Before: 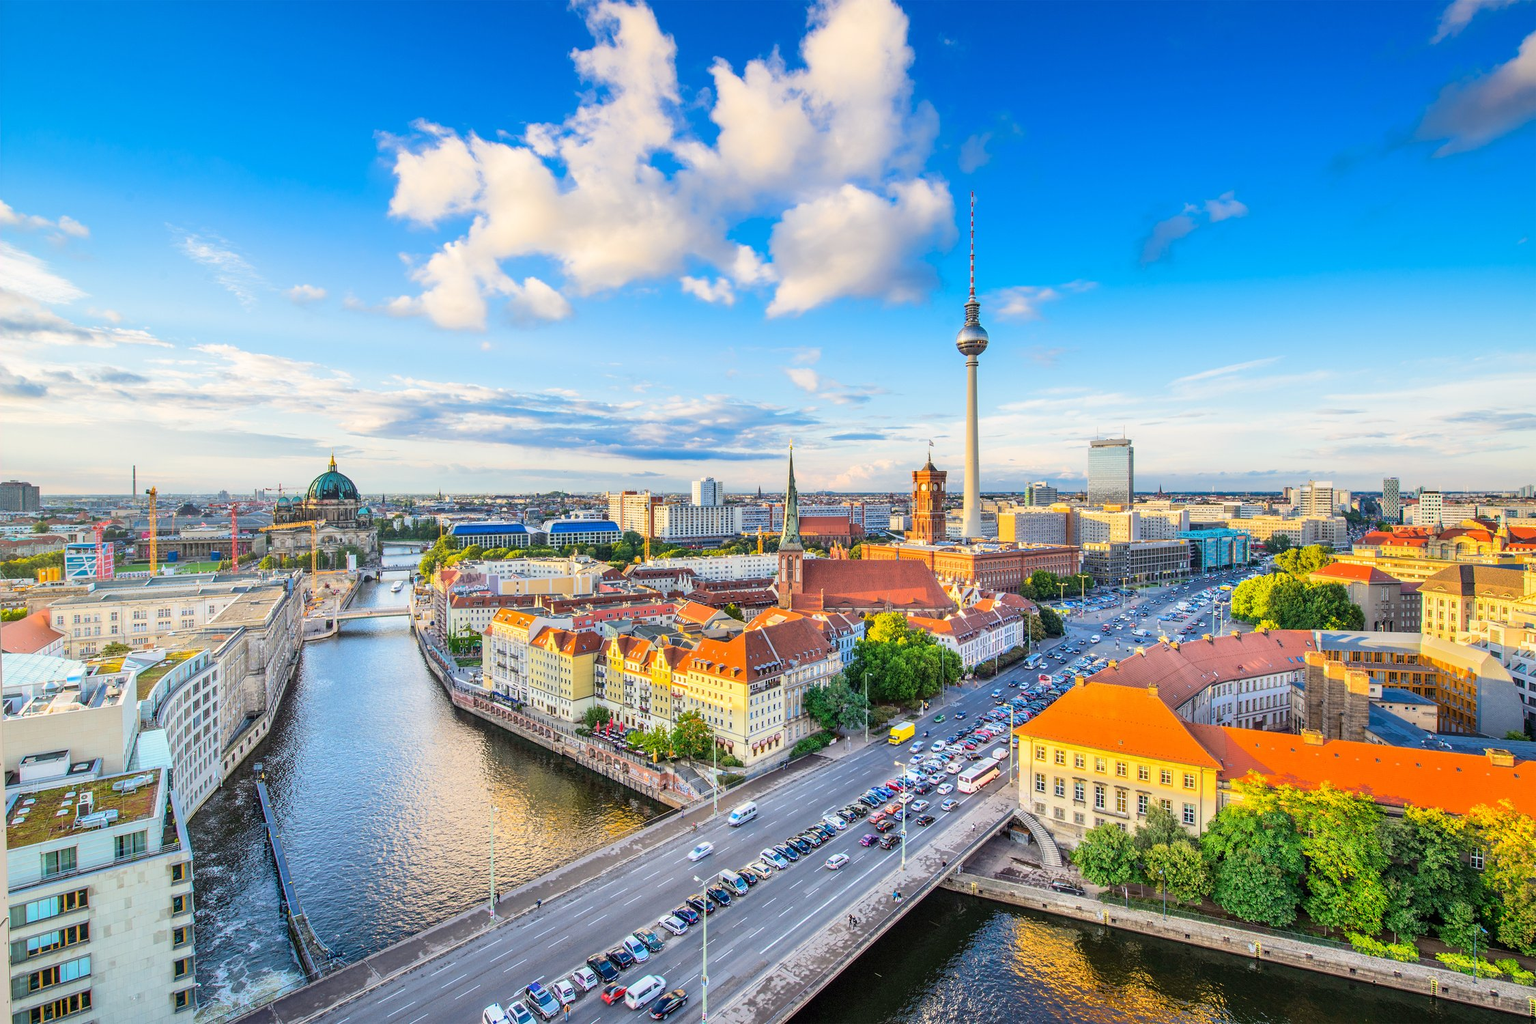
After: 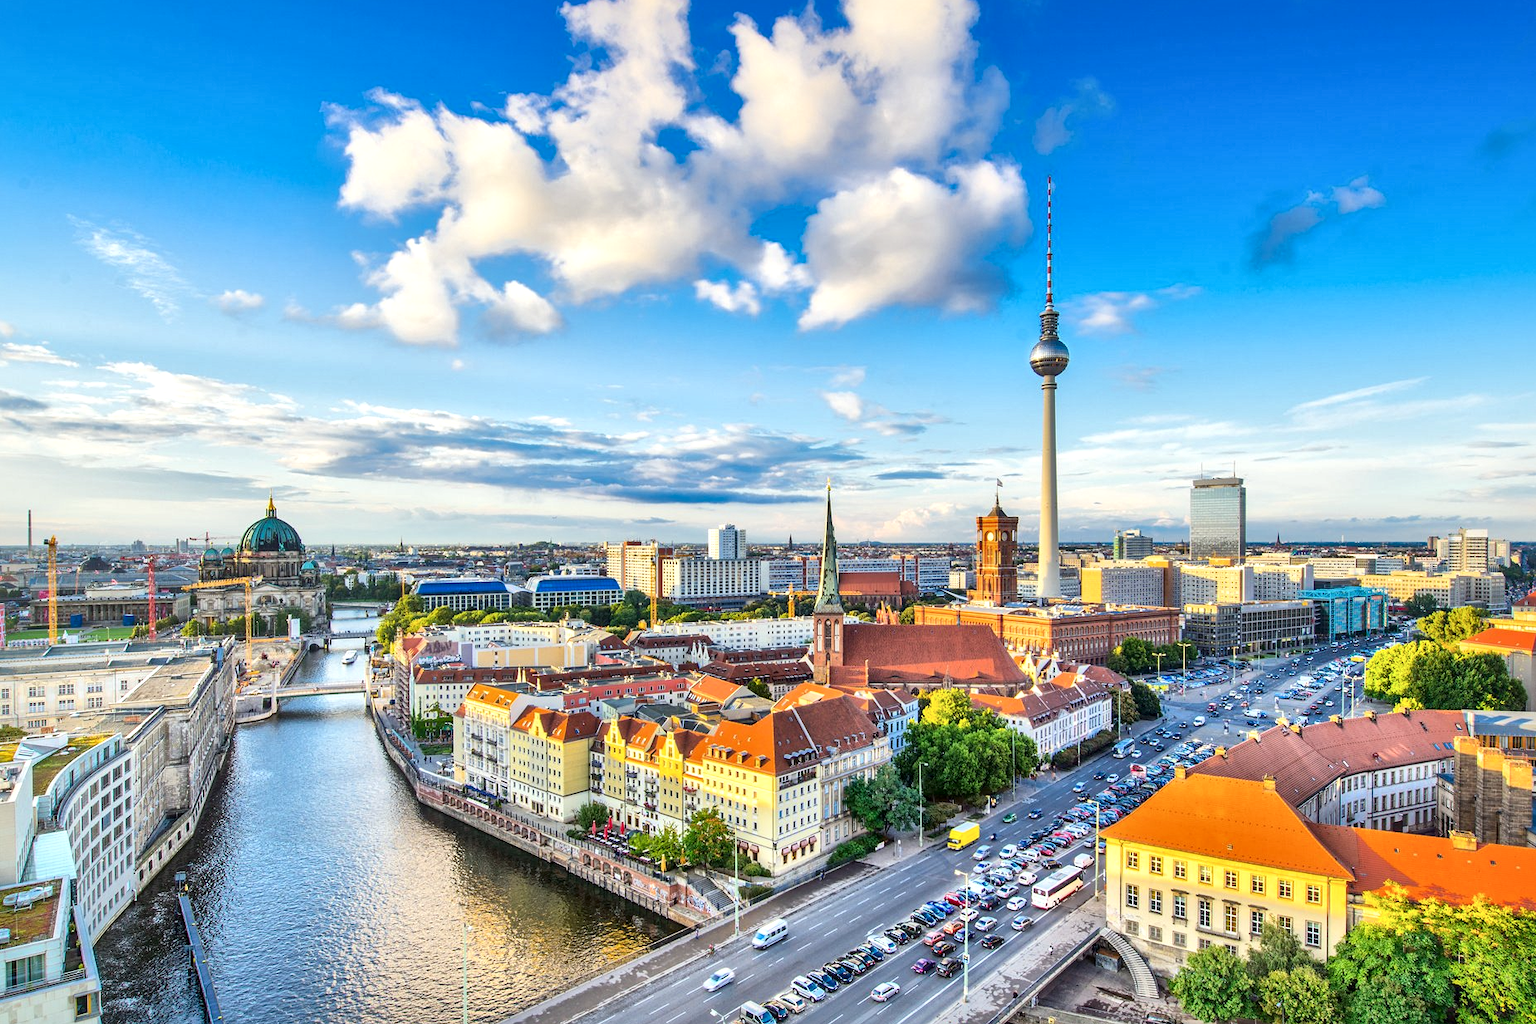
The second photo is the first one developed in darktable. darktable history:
local contrast: mode bilateral grid, contrast 20, coarseness 50, detail 179%, midtone range 0.2
crop and rotate: left 7.196%, top 4.574%, right 10.605%, bottom 13.178%
exposure: black level correction -0.003, exposure 0.04 EV, compensate highlight preservation false
white balance: red 0.978, blue 0.999
